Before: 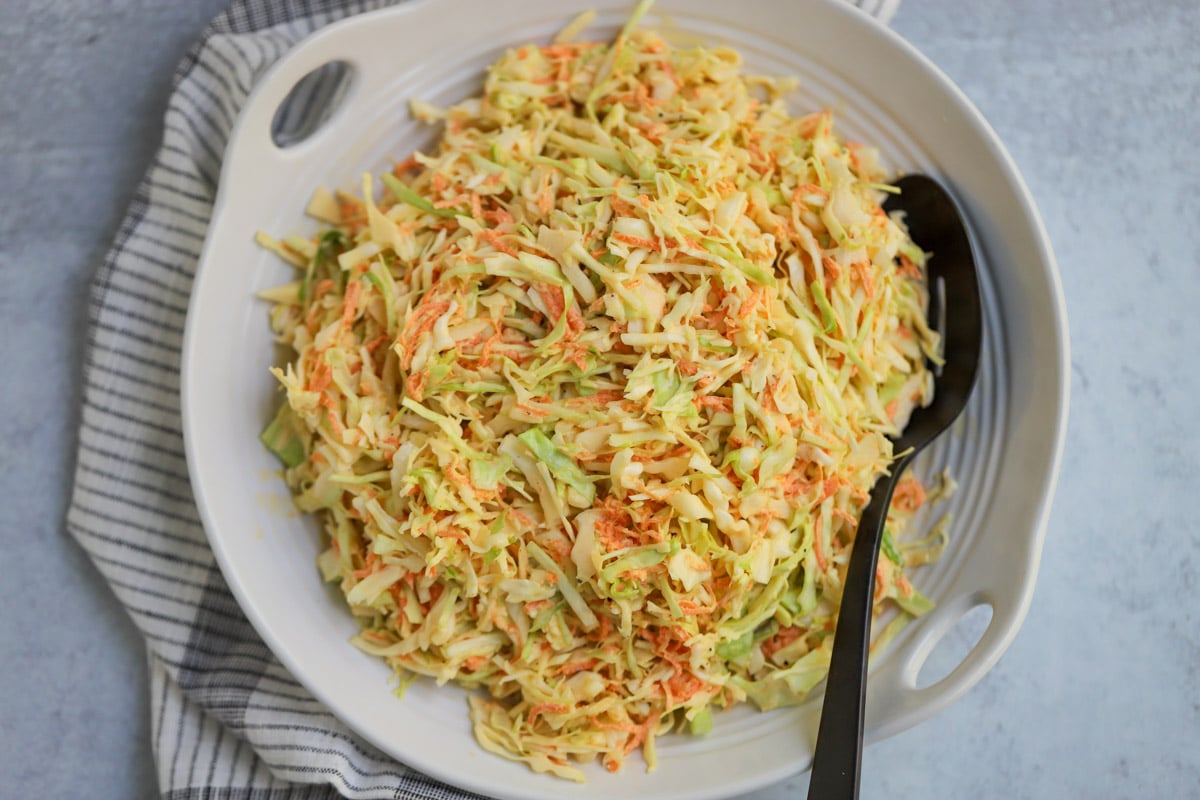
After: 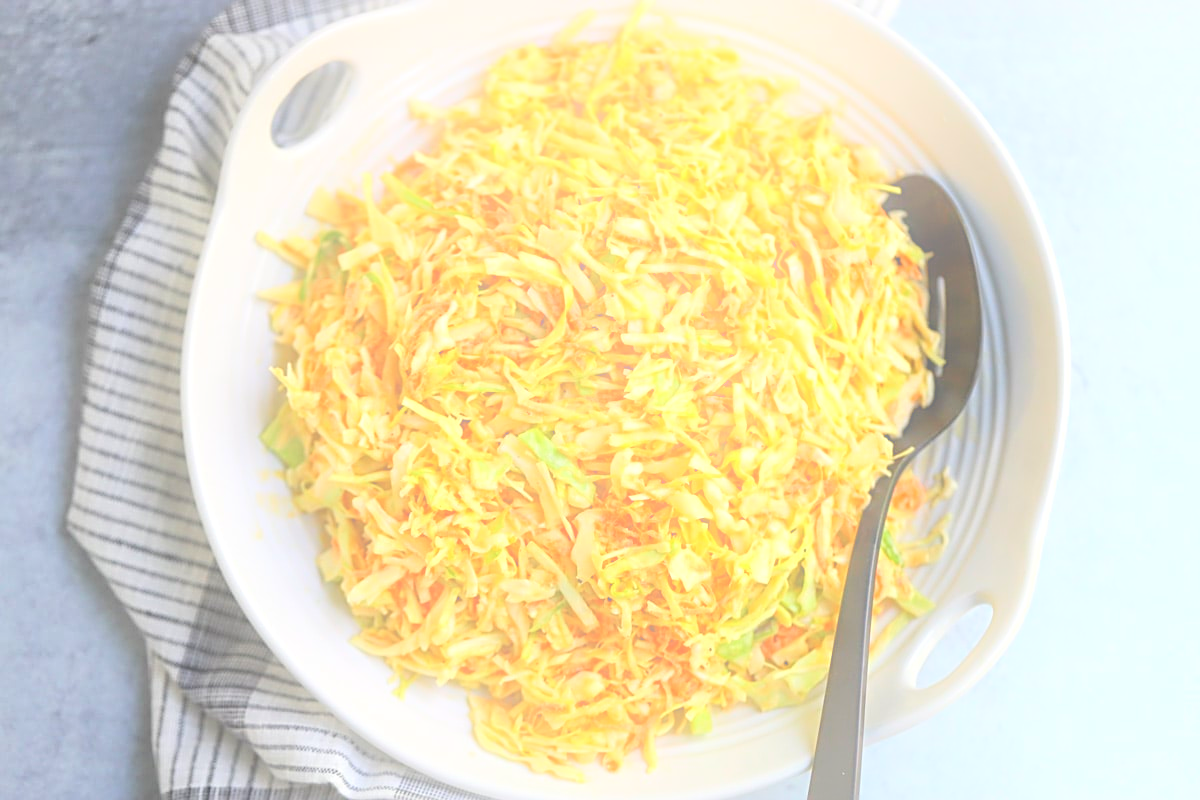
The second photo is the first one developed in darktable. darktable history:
bloom: threshold 82.5%, strength 16.25%
base curve: exposure shift 0, preserve colors none
white balance: emerald 1
exposure: black level correction 0, exposure 0.7 EV, compensate exposure bias true, compensate highlight preservation false
sharpen: on, module defaults
